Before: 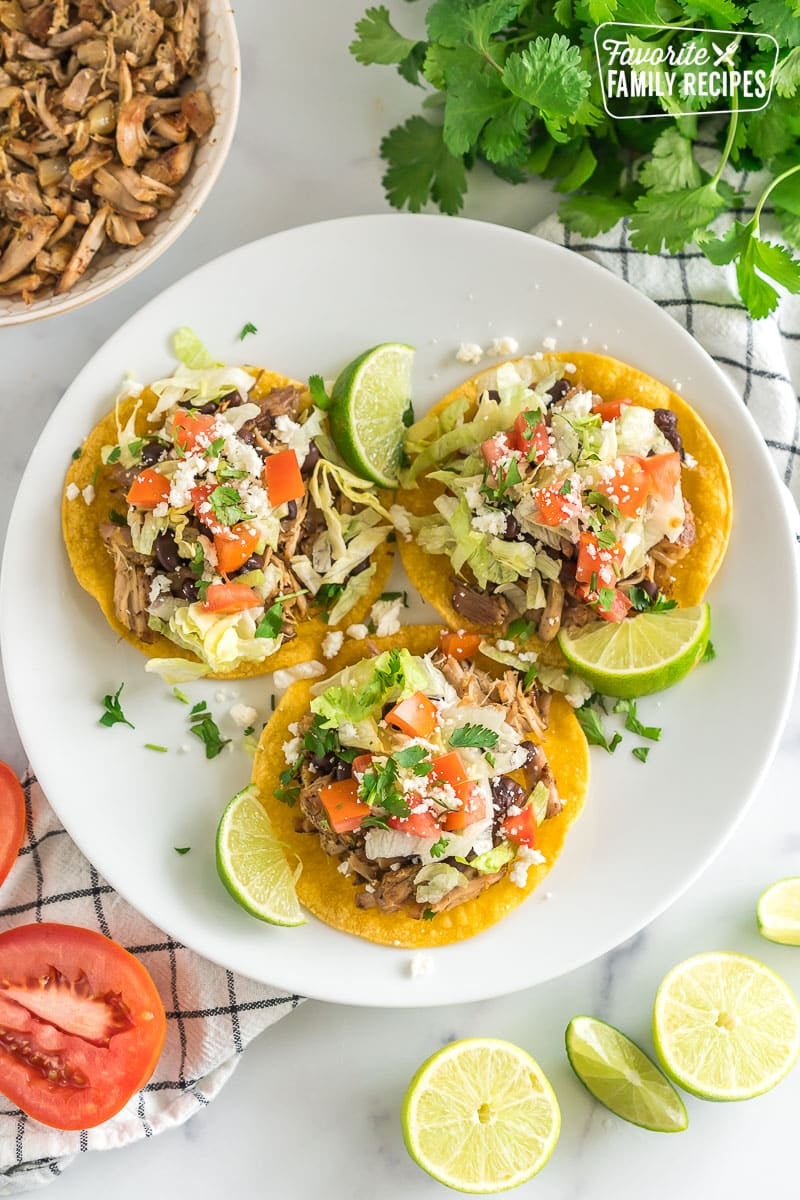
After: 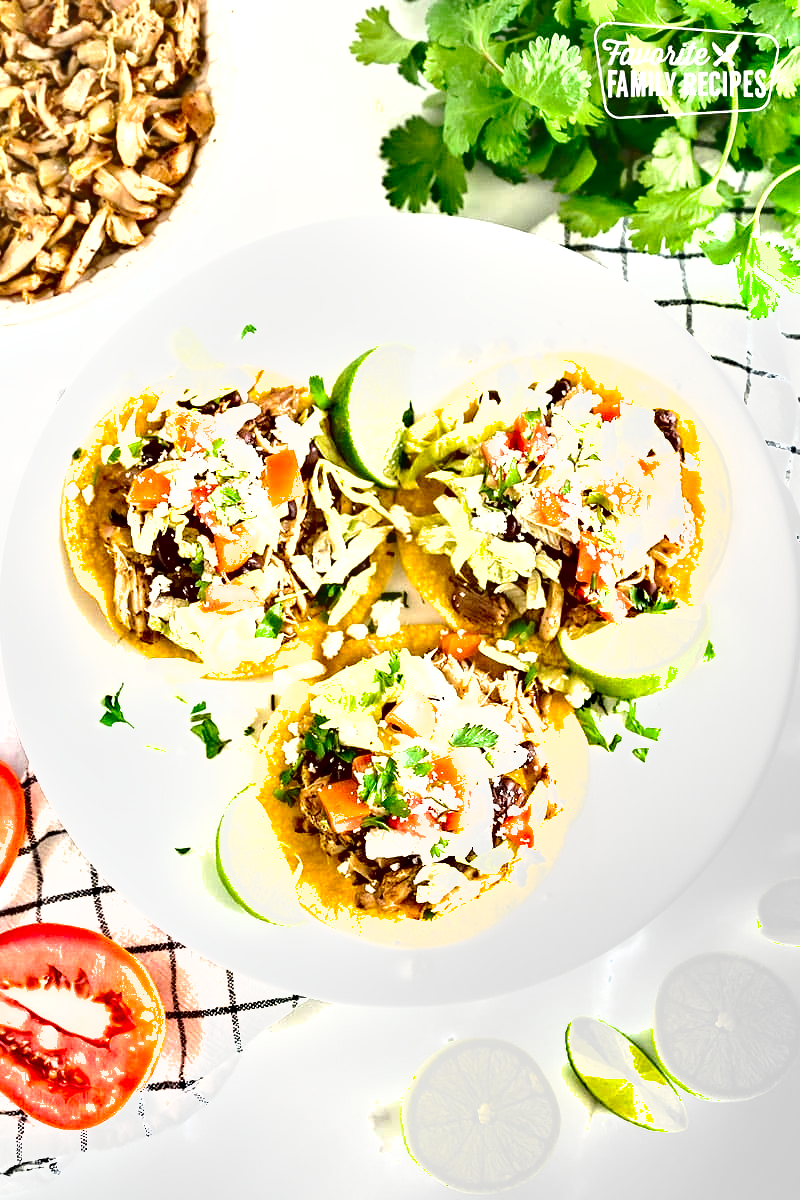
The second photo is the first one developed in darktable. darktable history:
shadows and highlights: white point adjustment 0.05, highlights color adjustment 55.9%, soften with gaussian
exposure: black level correction 0, exposure 1.45 EV, compensate exposure bias true, compensate highlight preservation false
tone curve: curves: ch0 [(0, 0) (0.003, 0.005) (0.011, 0.011) (0.025, 0.022) (0.044, 0.038) (0.069, 0.062) (0.1, 0.091) (0.136, 0.128) (0.177, 0.183) (0.224, 0.246) (0.277, 0.325) (0.335, 0.403) (0.399, 0.473) (0.468, 0.557) (0.543, 0.638) (0.623, 0.709) (0.709, 0.782) (0.801, 0.847) (0.898, 0.923) (1, 1)], preserve colors none
